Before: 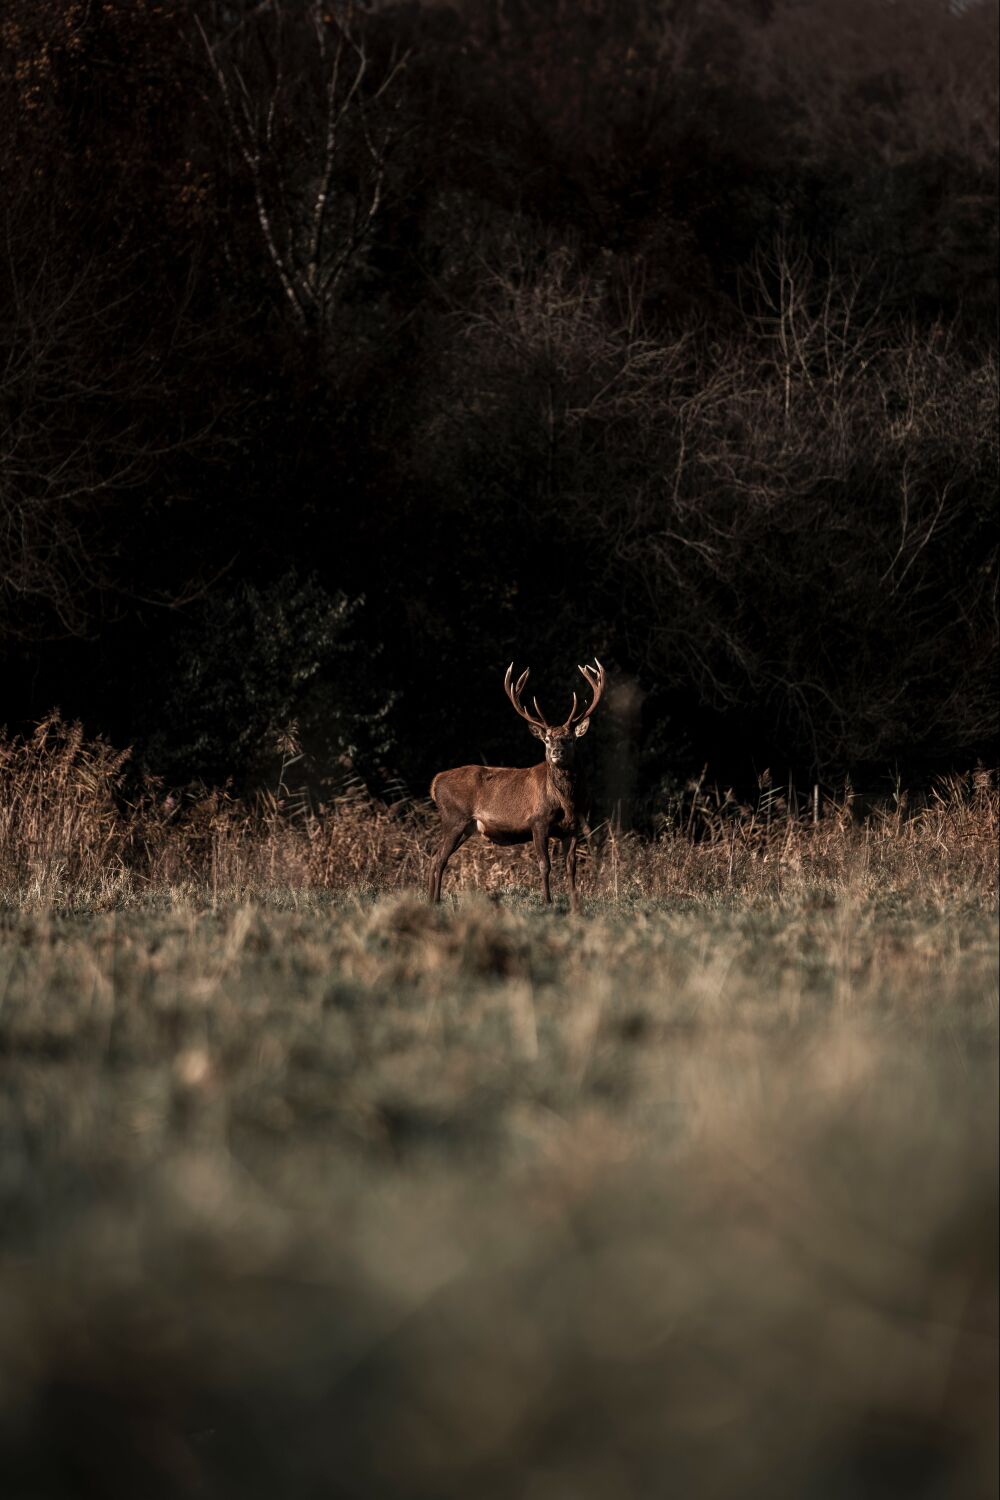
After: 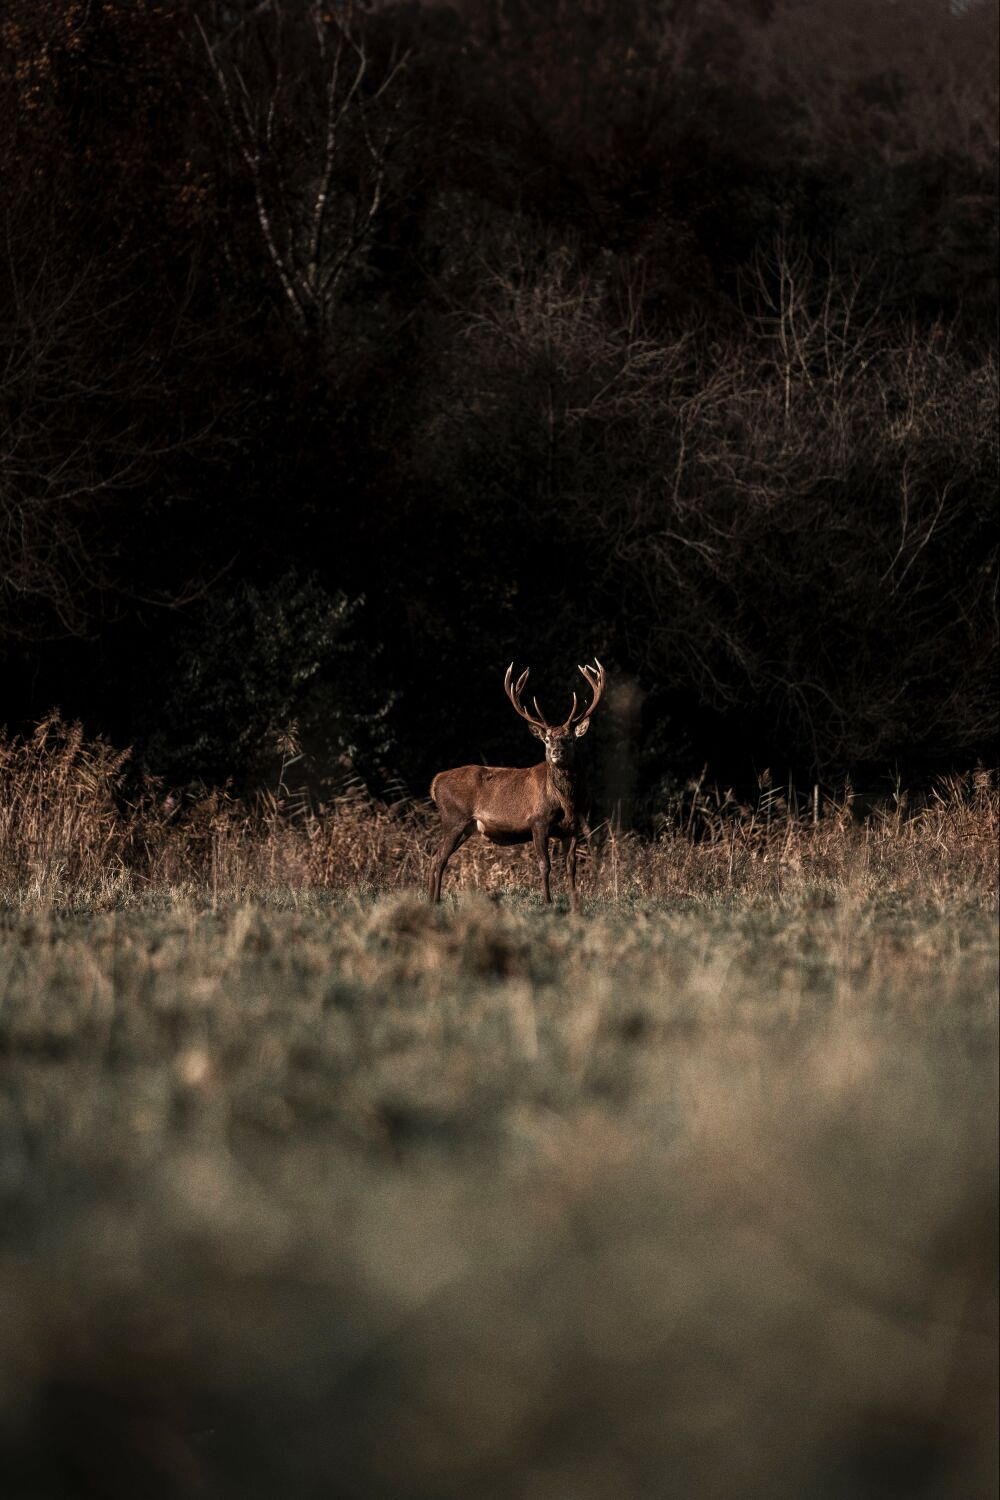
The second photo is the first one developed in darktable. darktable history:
grain: coarseness 0.09 ISO
tone equalizer: on, module defaults
